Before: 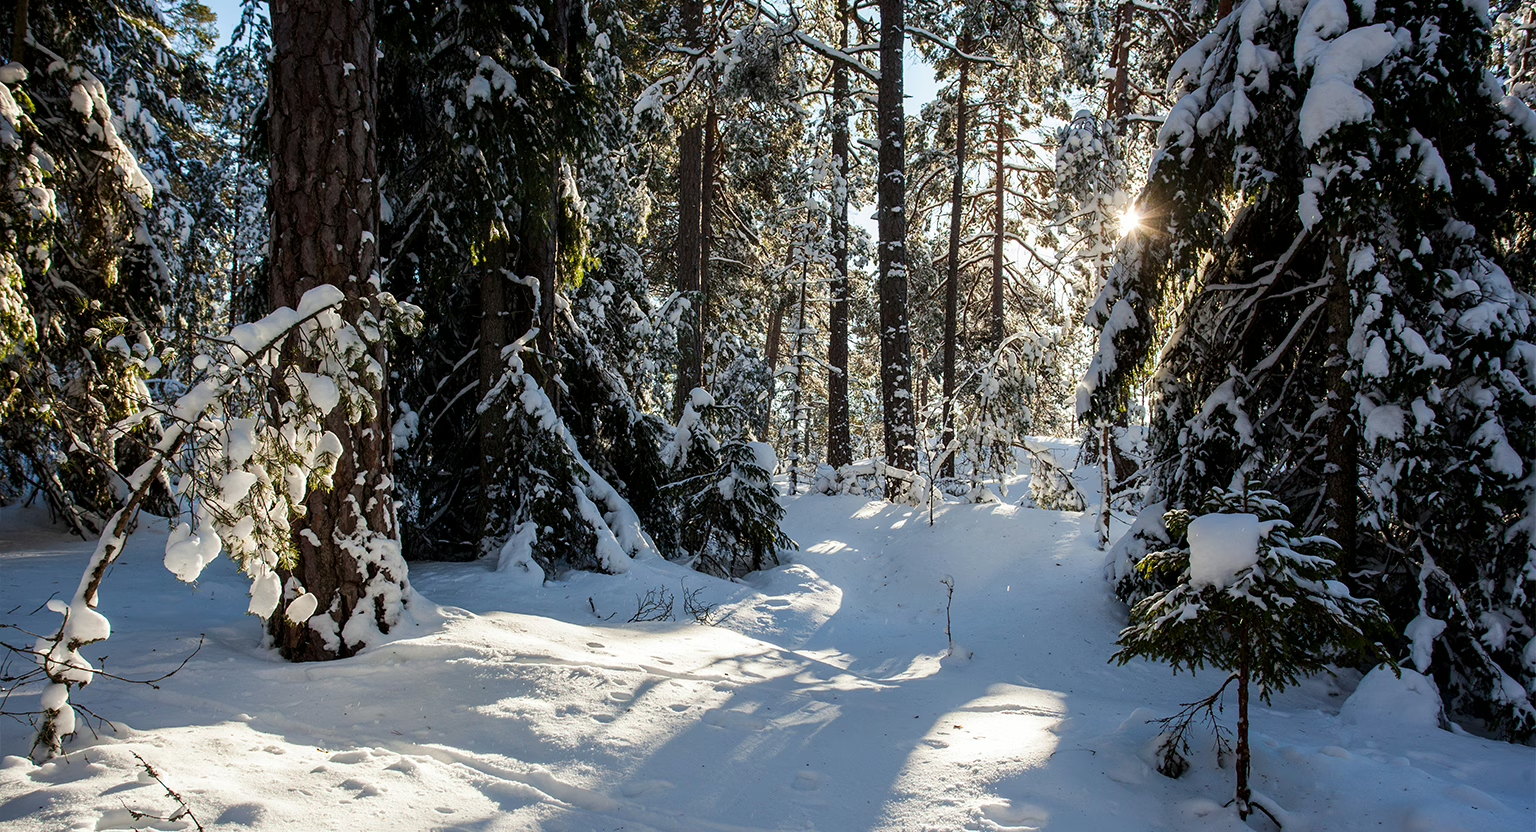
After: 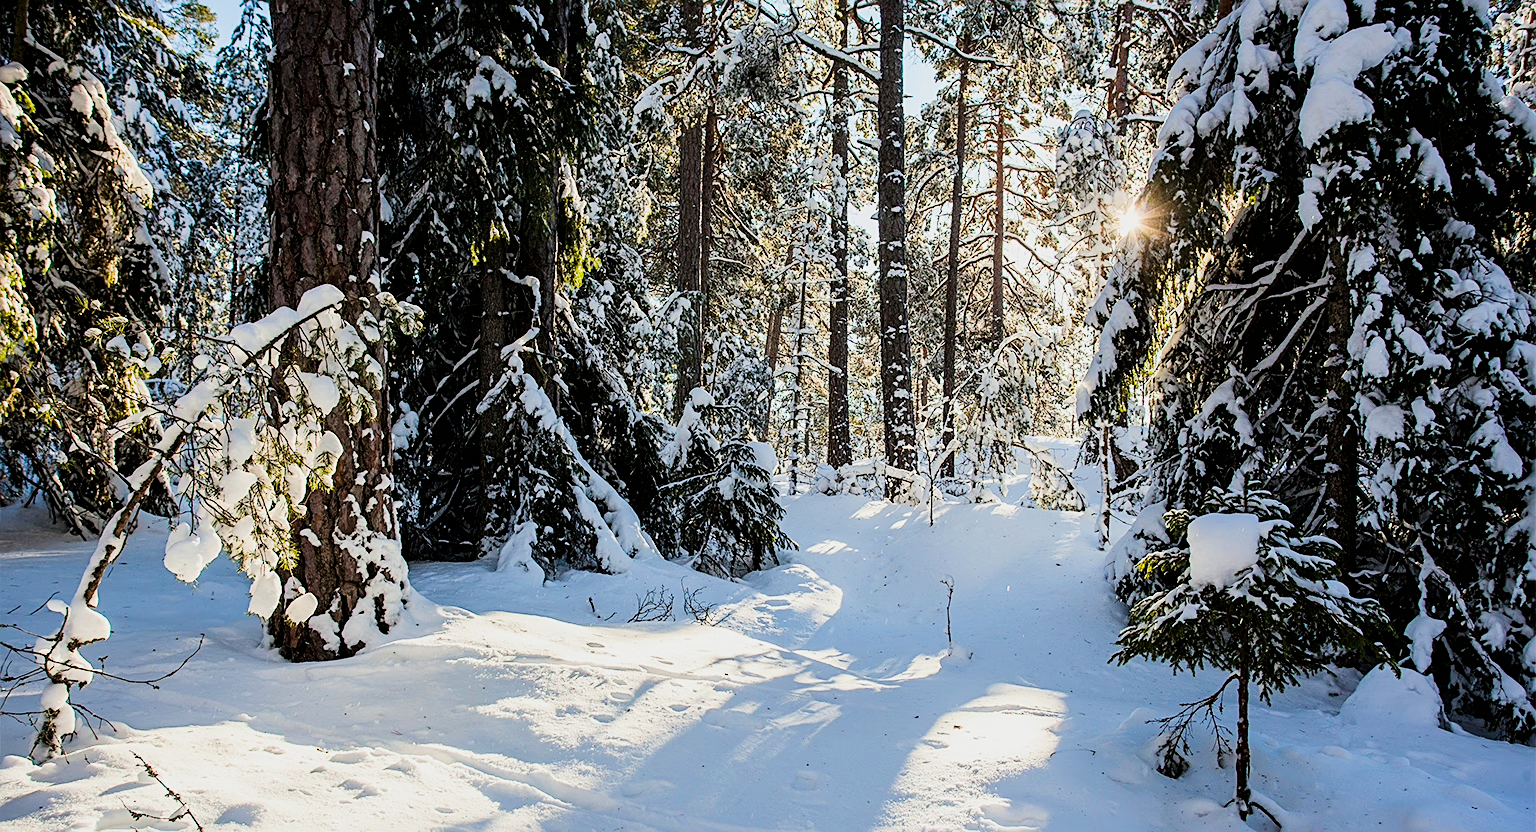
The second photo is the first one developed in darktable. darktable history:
filmic rgb: black relative exposure -8.51 EV, white relative exposure 5.53 EV, hardness 3.38, contrast 1.017
exposure: black level correction 0, exposure 1.2 EV, compensate highlight preservation false
sharpen: on, module defaults
color balance rgb: linear chroma grading › global chroma 14.834%, perceptual saturation grading › global saturation 0.025%
